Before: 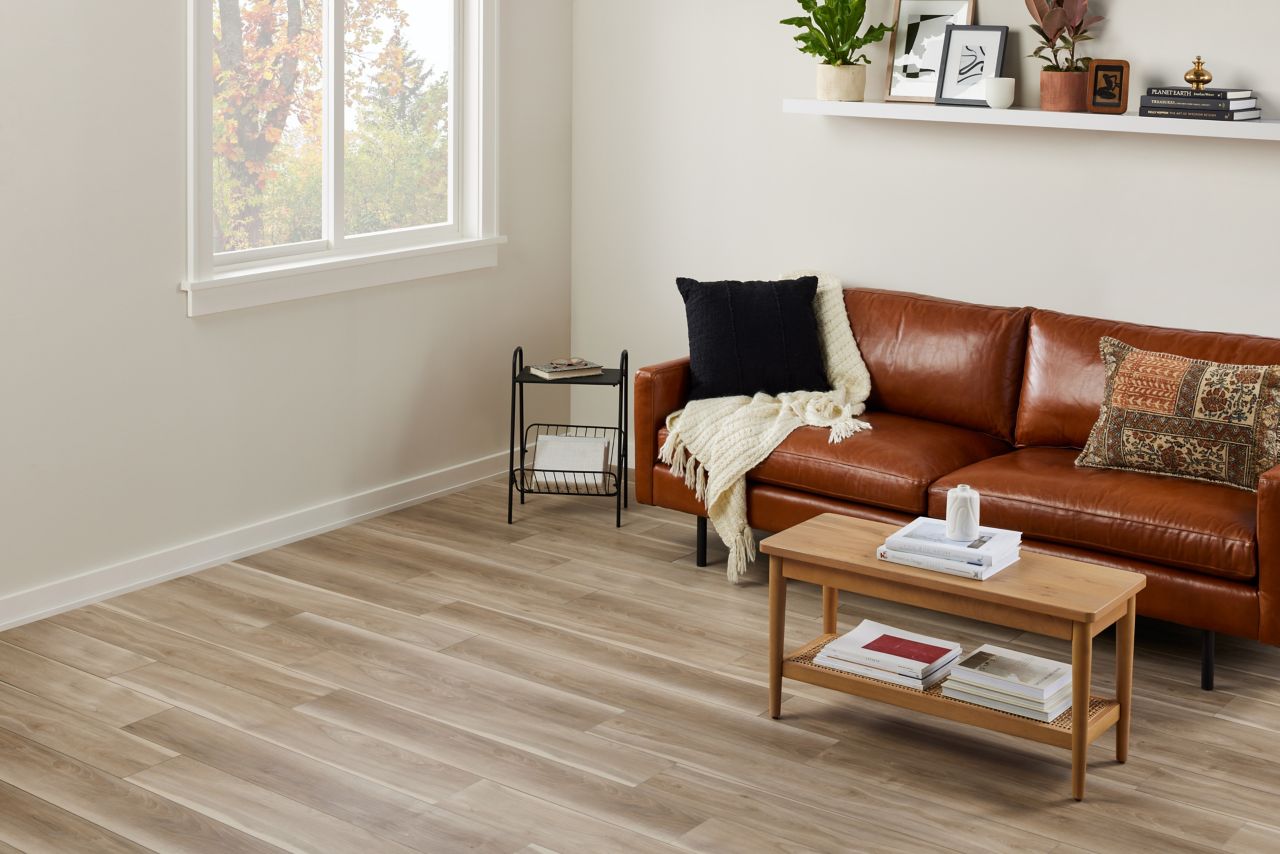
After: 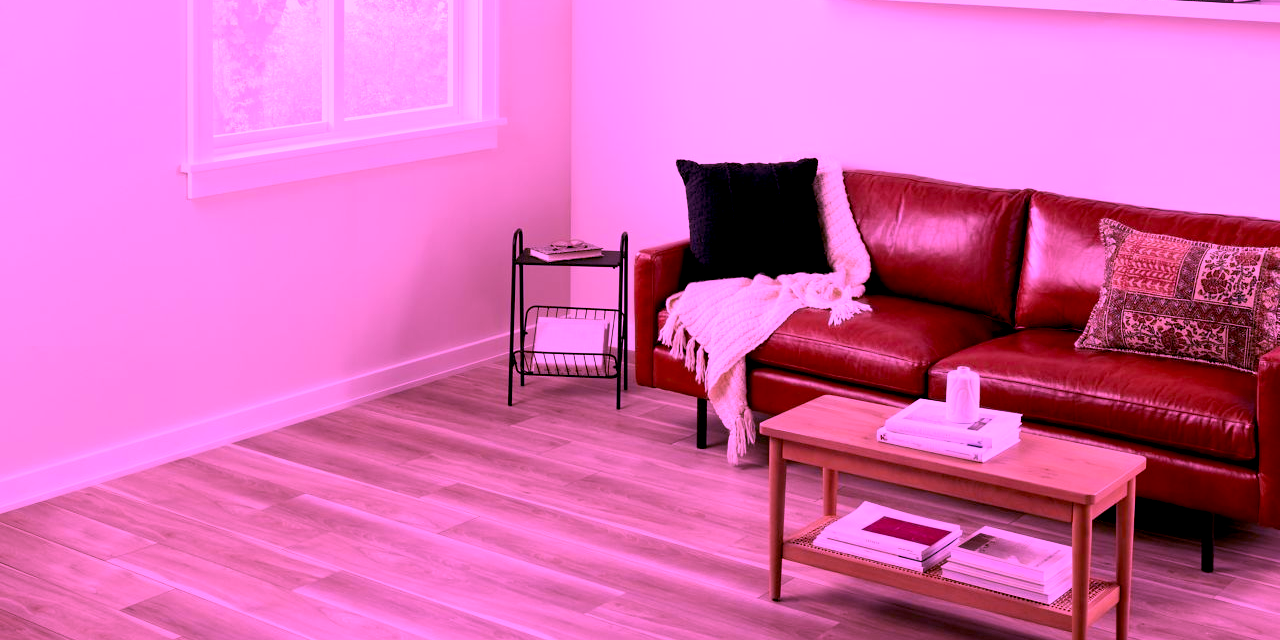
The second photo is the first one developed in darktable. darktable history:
color calibration: illuminant custom, x 0.261, y 0.521, temperature 7054.11 K
exposure: black level correction 0.009, exposure 0.119 EV, compensate highlight preservation false
crop: top 13.819%, bottom 11.169%
